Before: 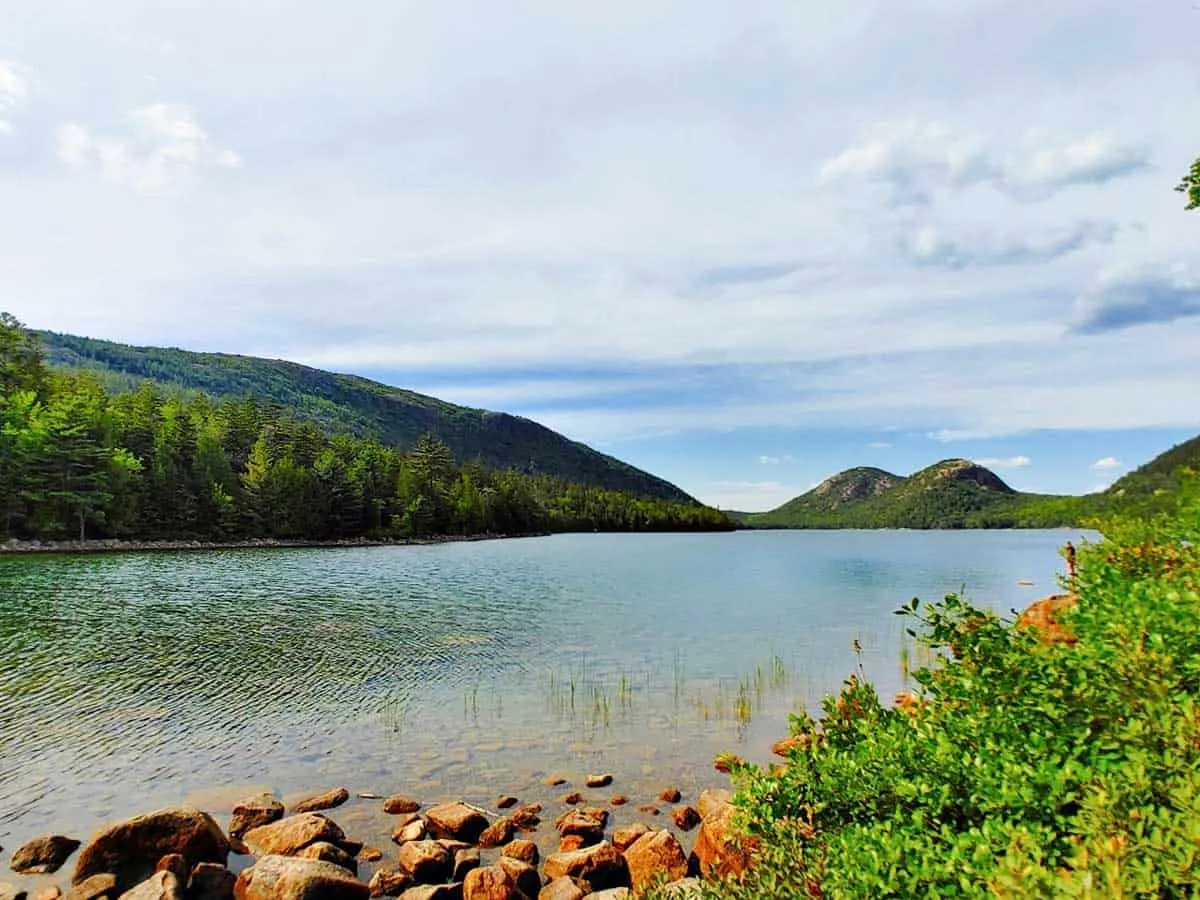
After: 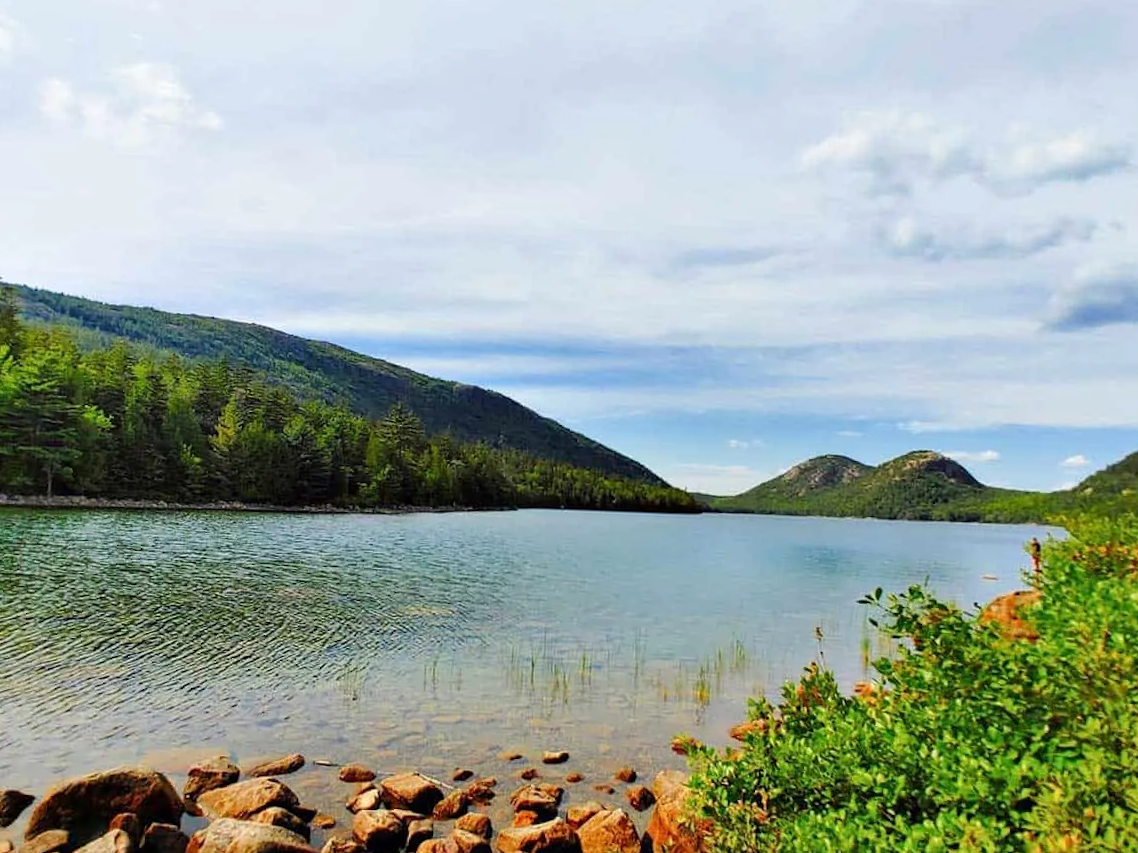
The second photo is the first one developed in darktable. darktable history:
crop and rotate: angle -2.36°
